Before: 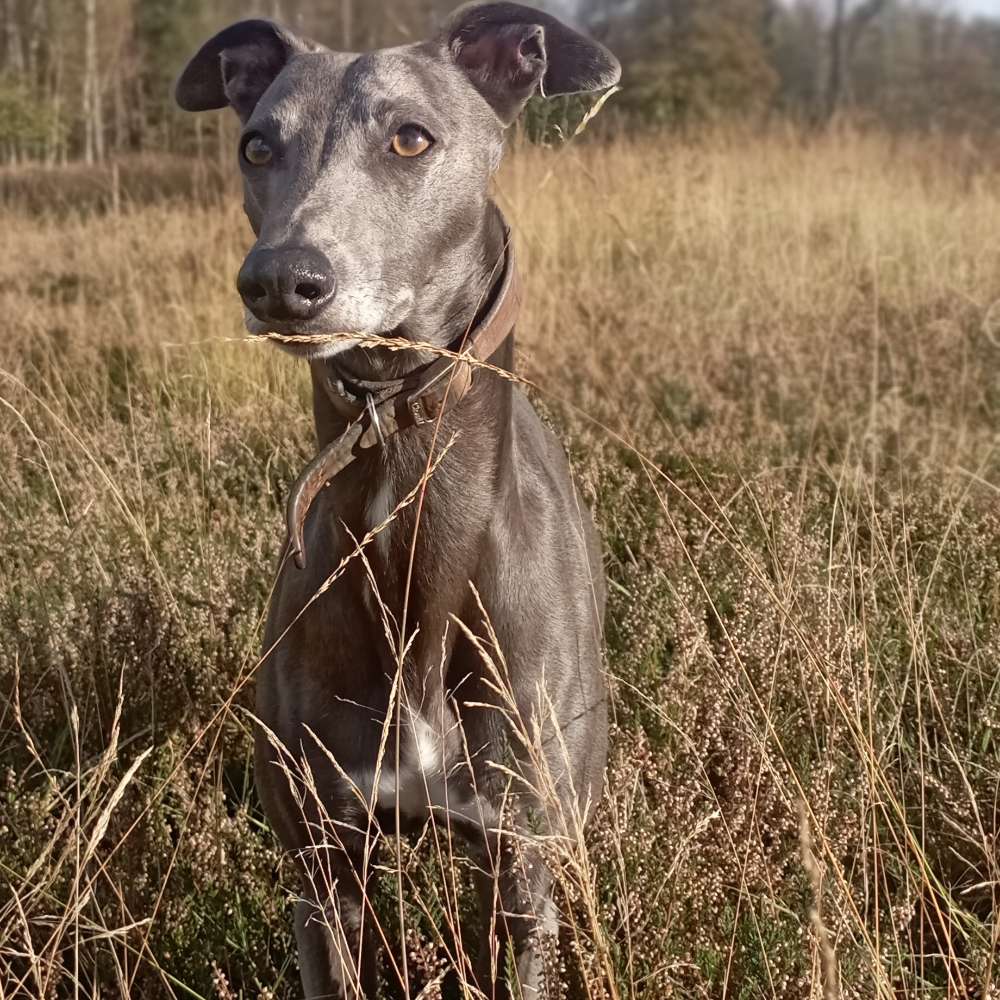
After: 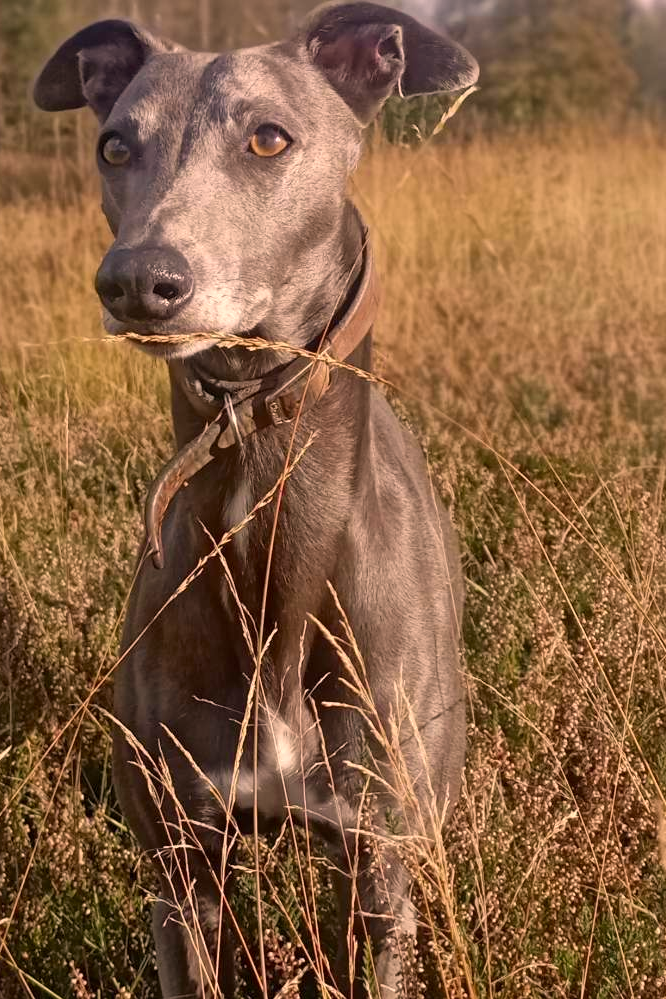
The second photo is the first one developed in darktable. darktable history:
color correction: highlights a* 11.96, highlights b* 11.58
exposure: black level correction 0.001, exposure 0.5 EV, compensate exposure bias true, compensate highlight preservation false
crop and rotate: left 14.292%, right 19.041%
color zones: curves: ch0 [(0.27, 0.396) (0.563, 0.504) (0.75, 0.5) (0.787, 0.307)]
